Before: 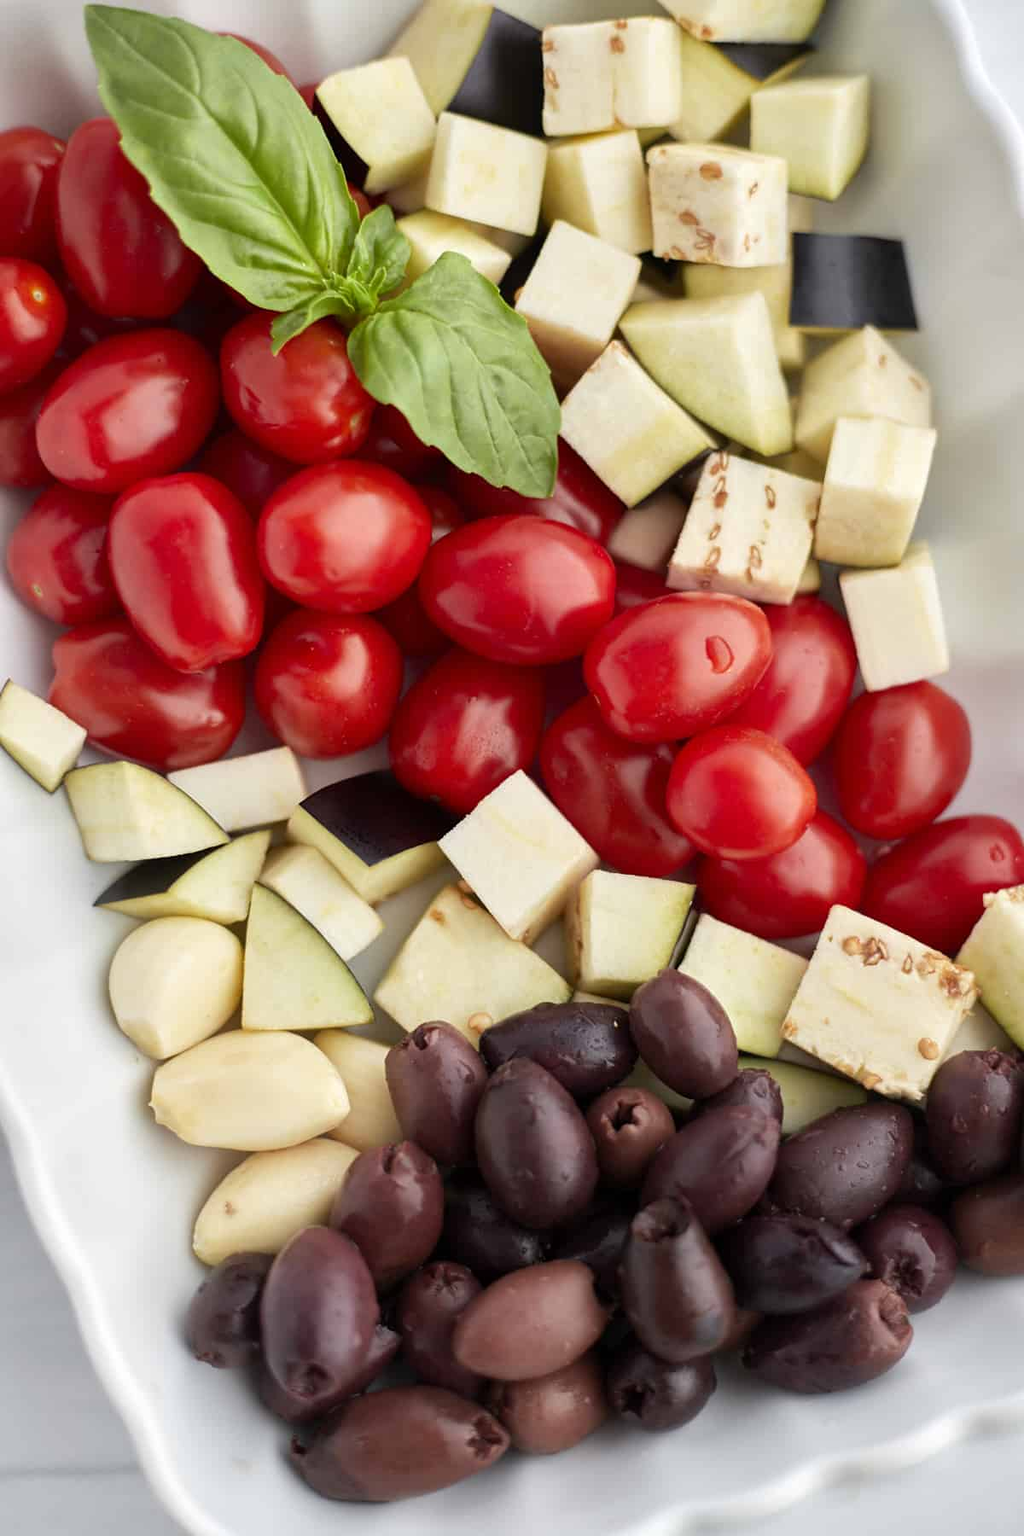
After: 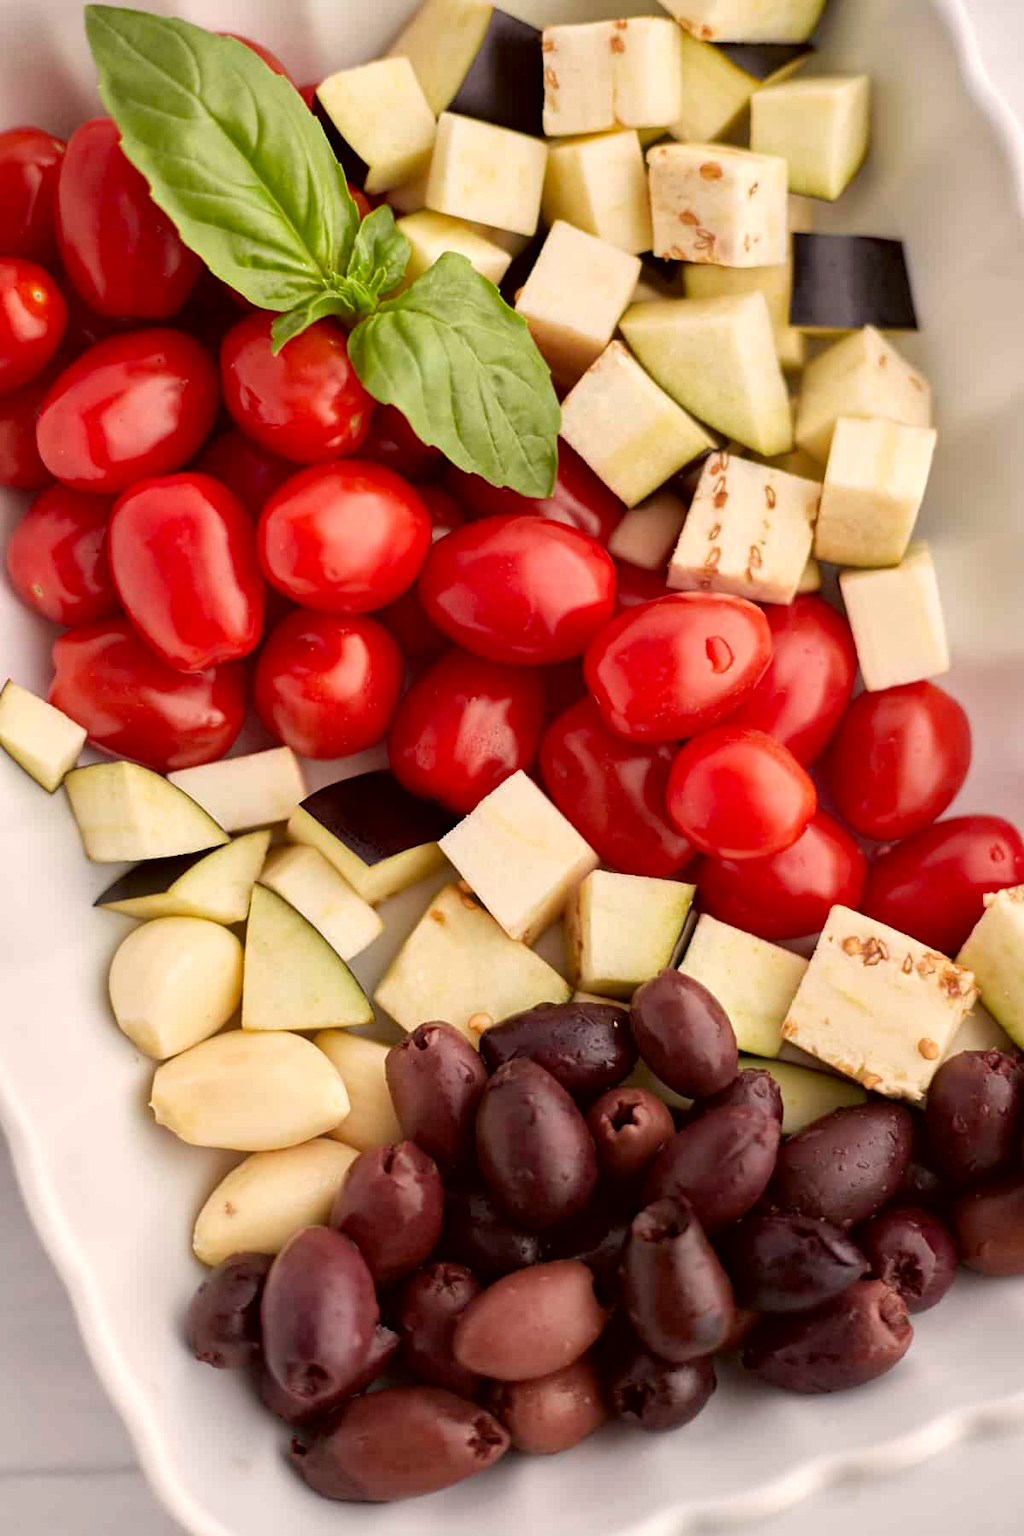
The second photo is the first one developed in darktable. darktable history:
color correction: highlights a* 6.34, highlights b* 8.33, shadows a* 6.37, shadows b* 7.26, saturation 0.918
haze removal: compatibility mode true, adaptive false
